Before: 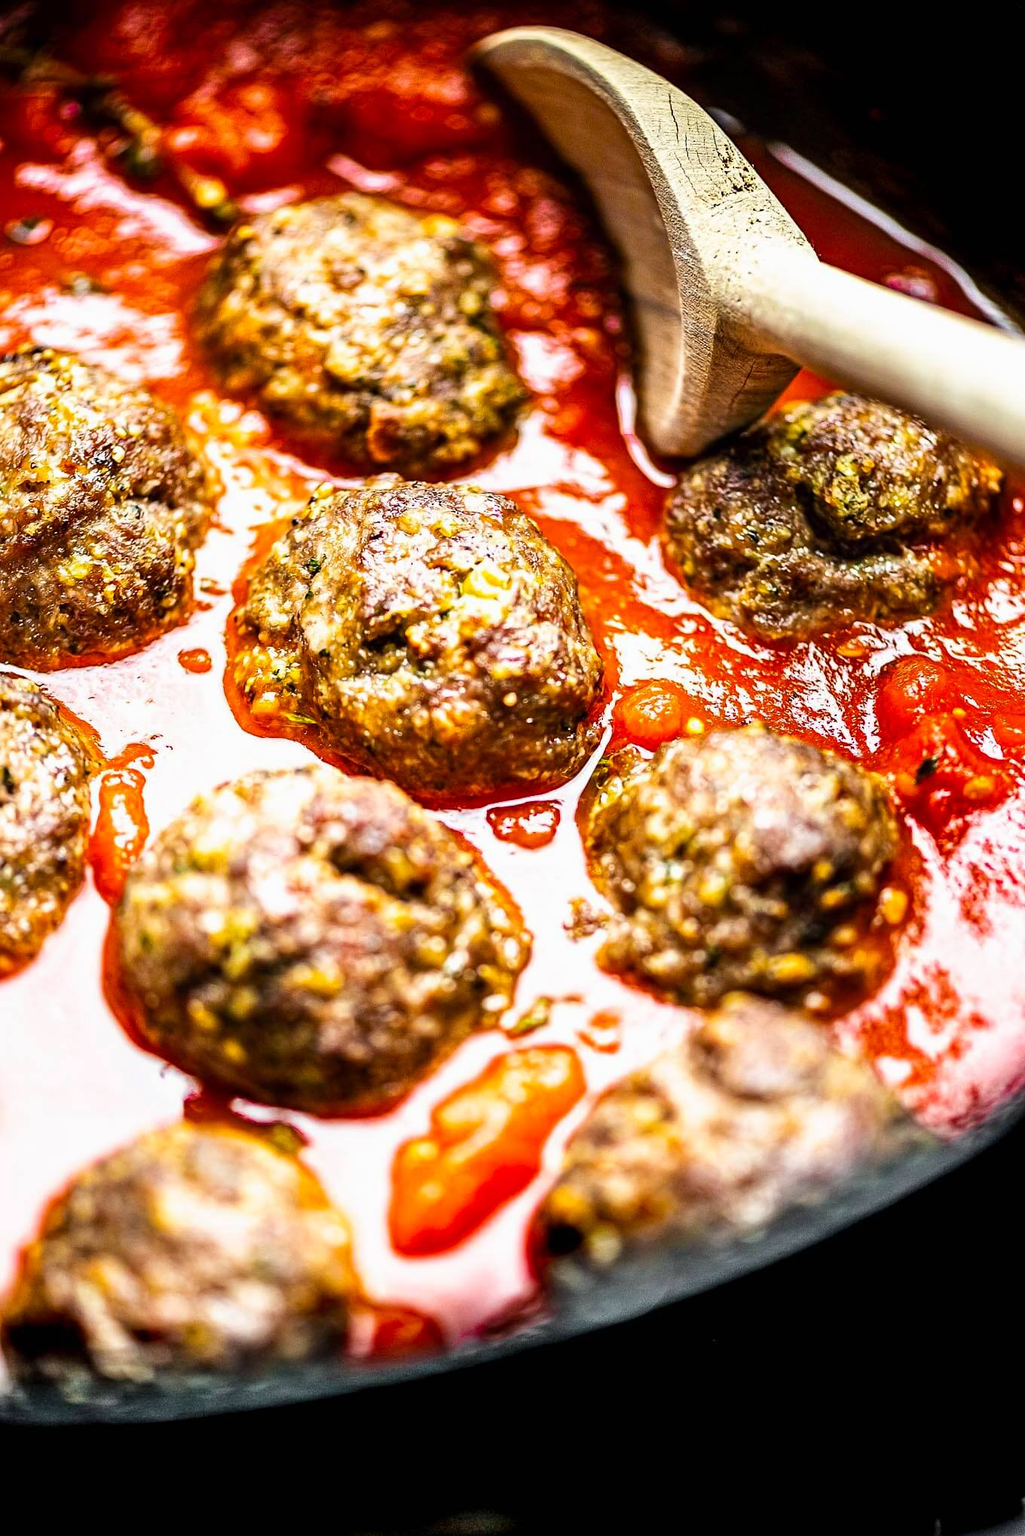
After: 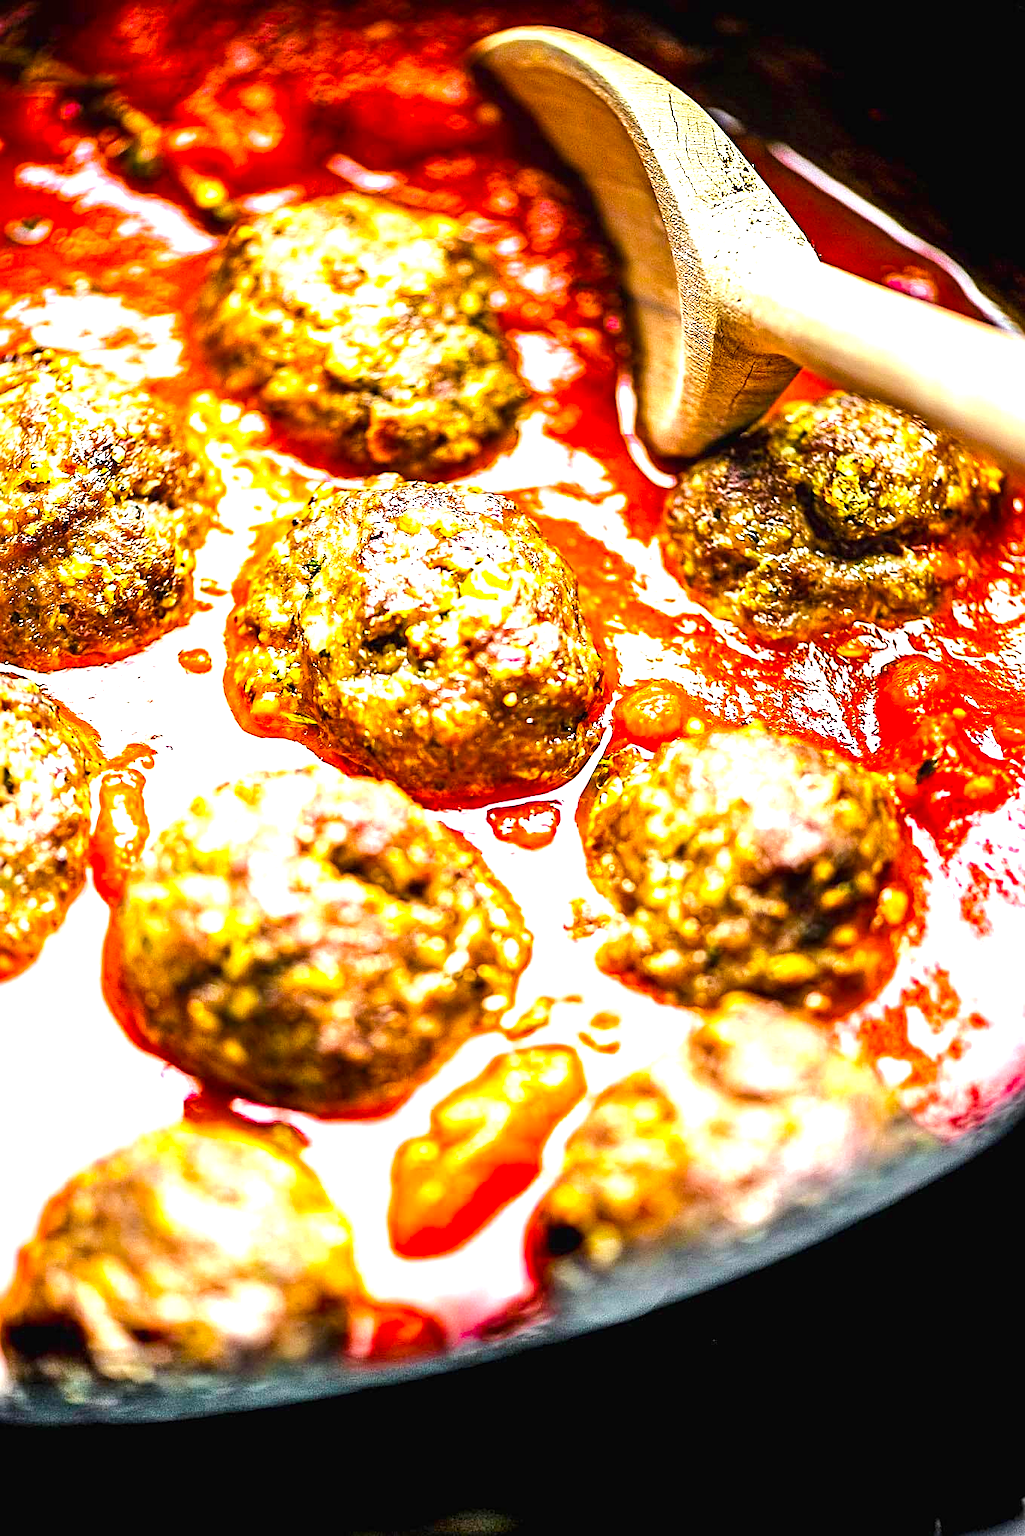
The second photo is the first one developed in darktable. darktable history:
sharpen: on, module defaults
color balance rgb: perceptual saturation grading › global saturation 25%, perceptual brilliance grading › mid-tones 10%, perceptual brilliance grading › shadows 15%, global vibrance 20%
exposure: black level correction -0.001, exposure 0.9 EV, compensate exposure bias true, compensate highlight preservation false
